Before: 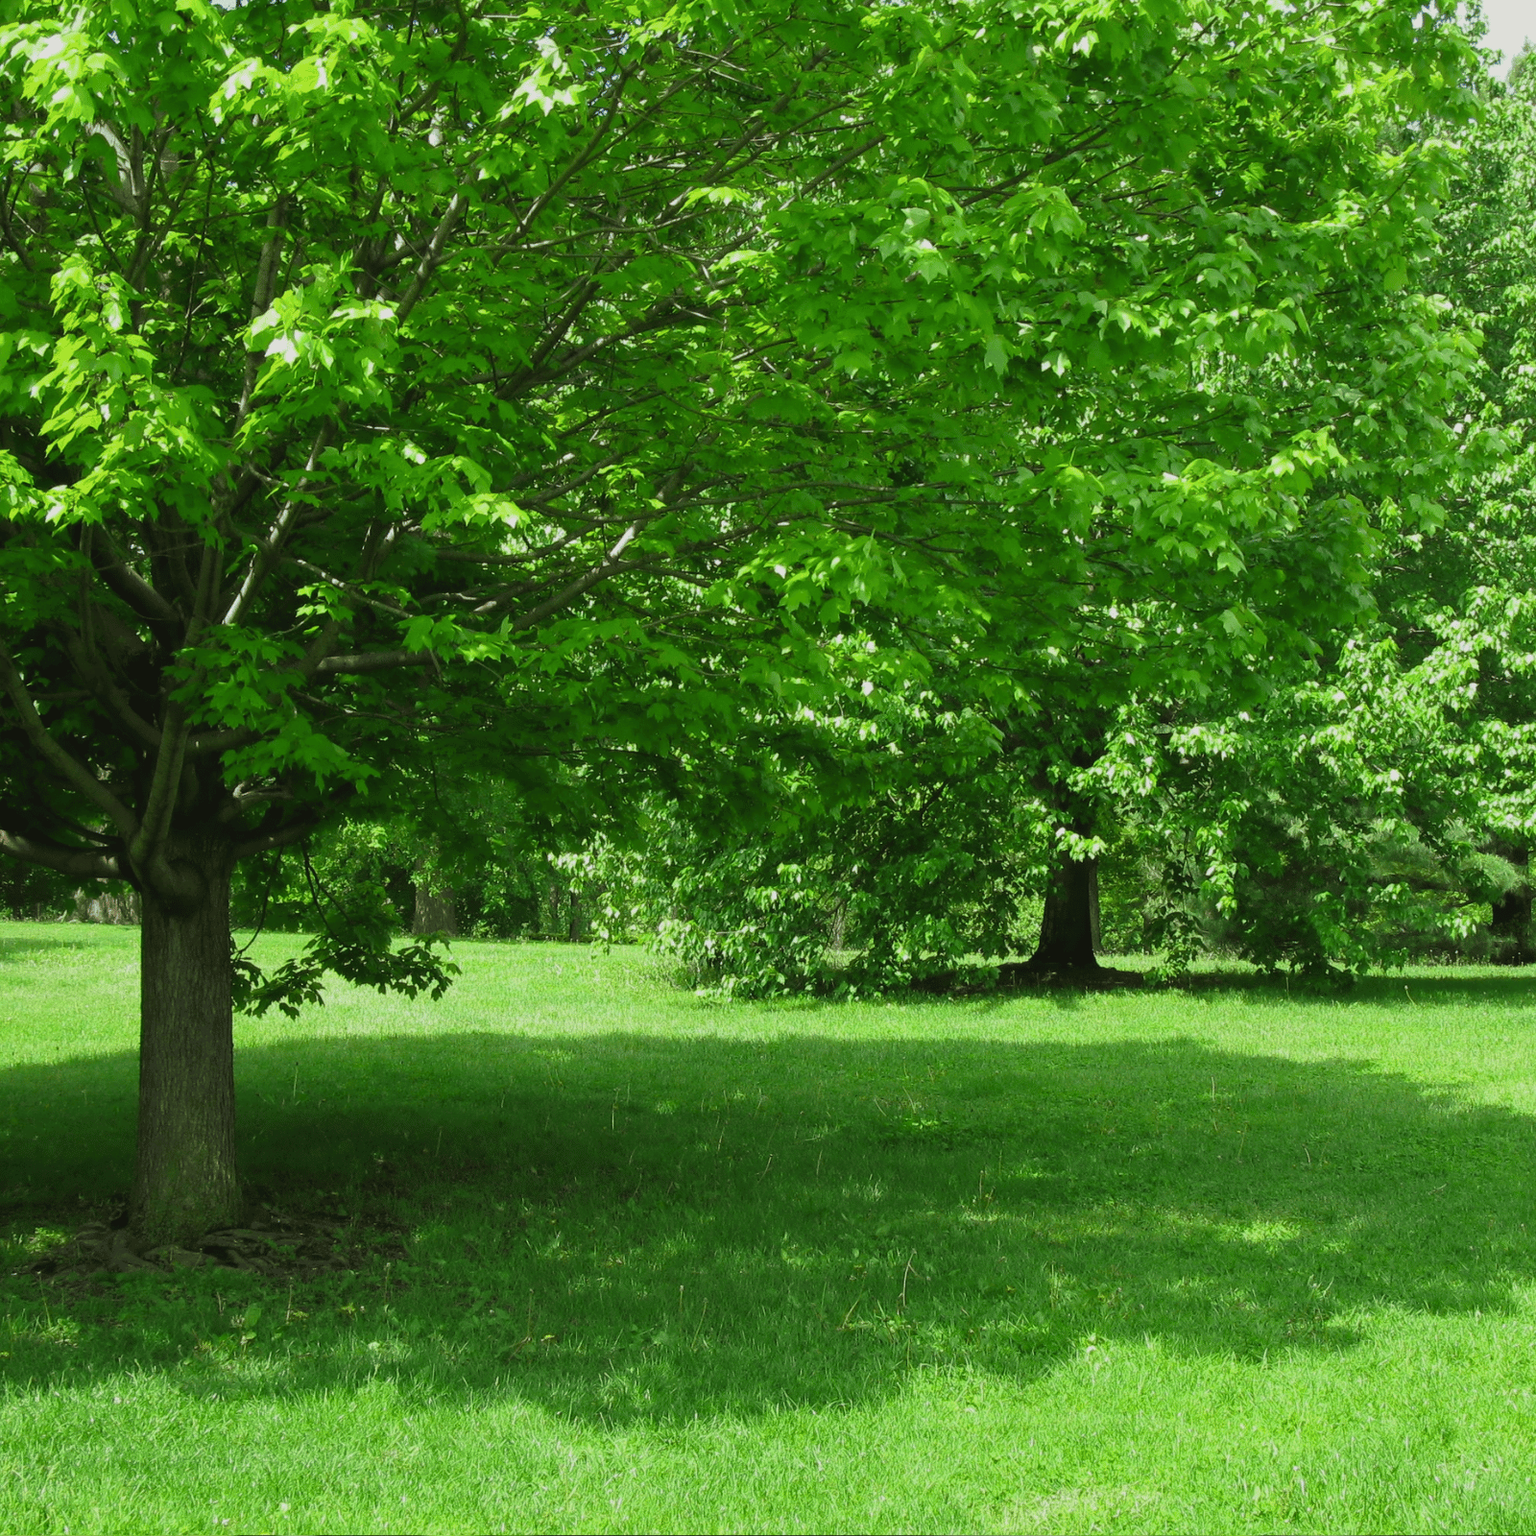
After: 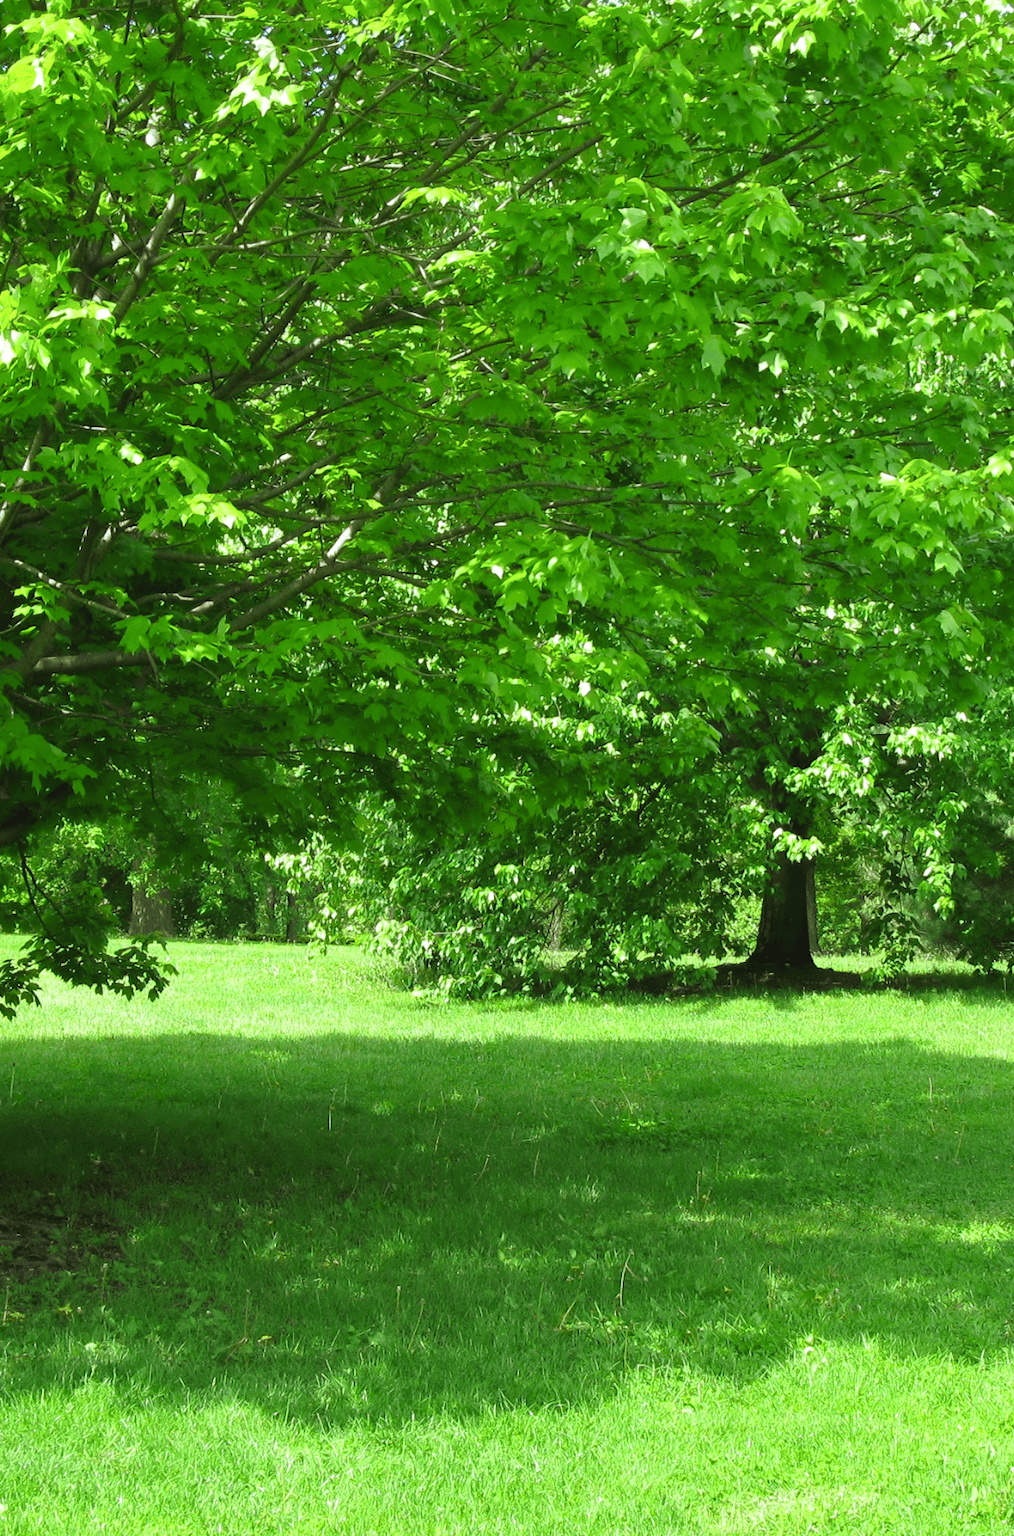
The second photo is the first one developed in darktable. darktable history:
exposure: black level correction 0.001, exposure 0.5 EV, compensate exposure bias true, compensate highlight preservation false
crop and rotate: left 18.442%, right 15.508%
